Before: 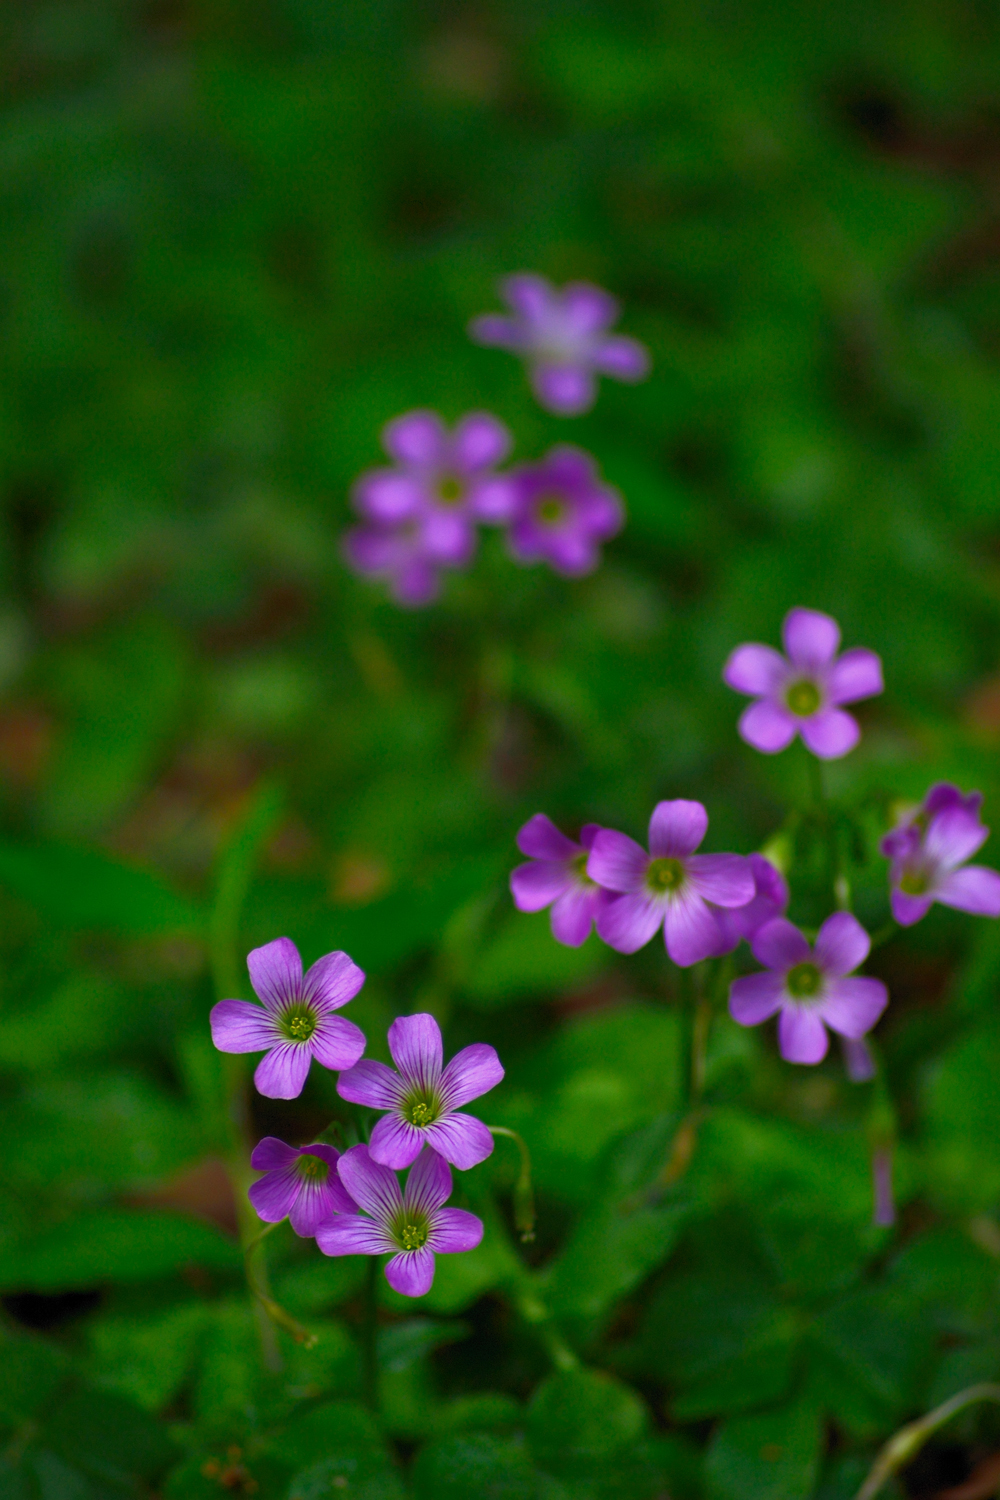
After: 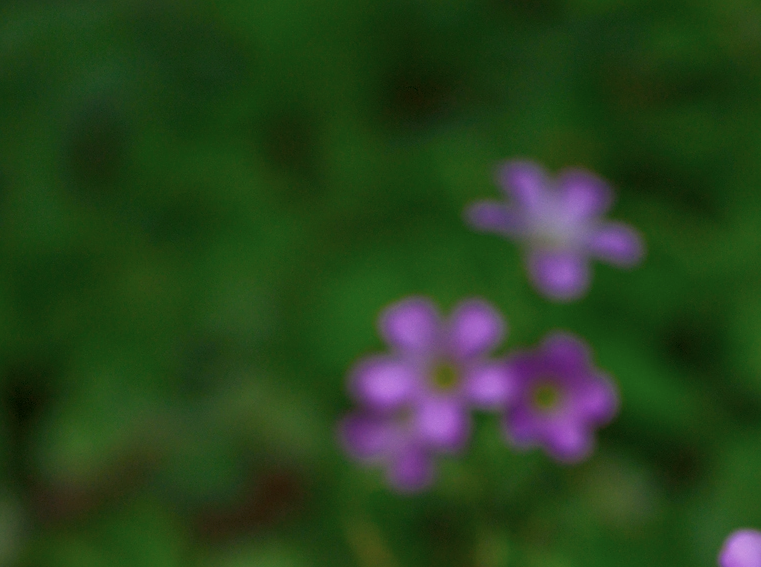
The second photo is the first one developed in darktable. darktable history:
crop: left 0.517%, top 7.65%, right 23.307%, bottom 54.519%
local contrast: detail 109%
color correction: highlights b* 0.017, saturation 0.783
tone equalizer: edges refinement/feathering 500, mask exposure compensation -1.57 EV, preserve details no
sharpen: on, module defaults
shadows and highlights: shadows -25.86, highlights 48.07, soften with gaussian
